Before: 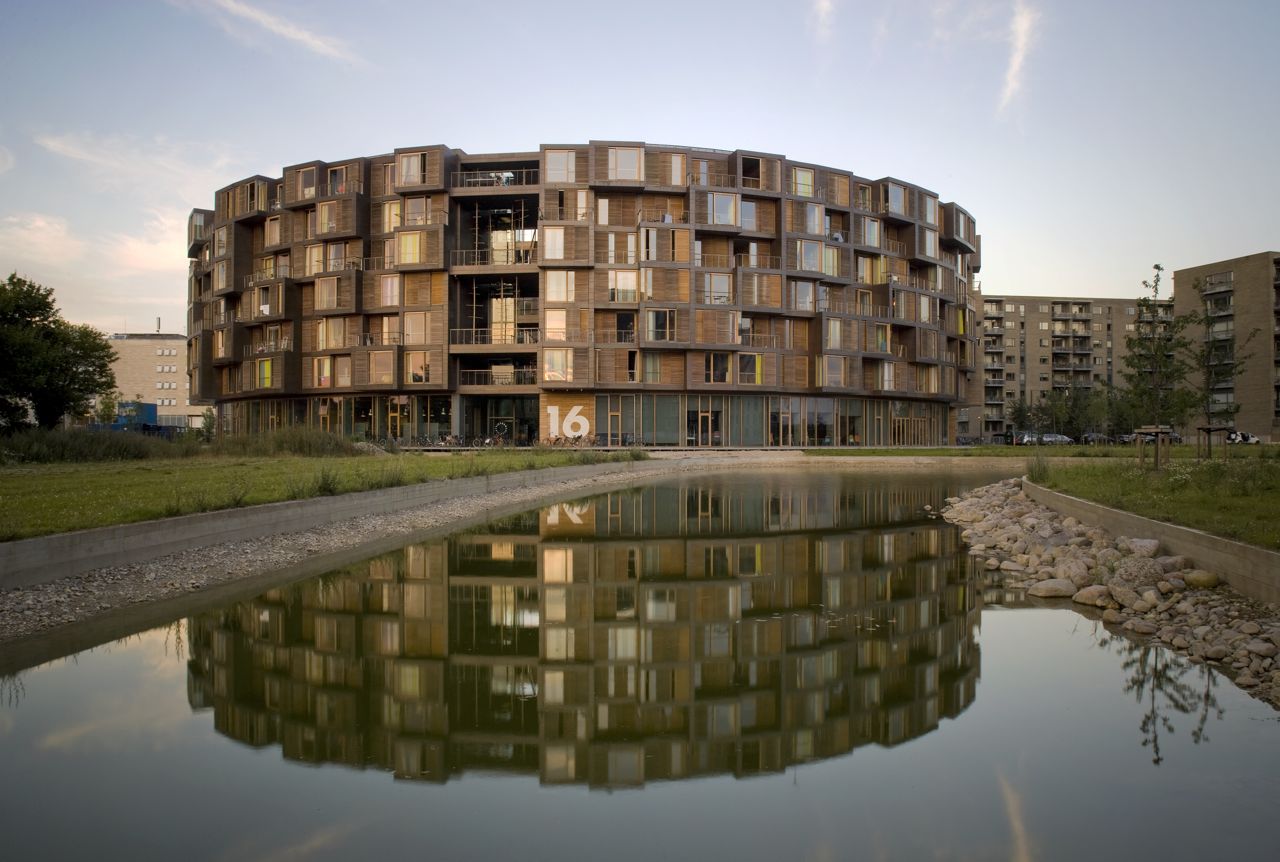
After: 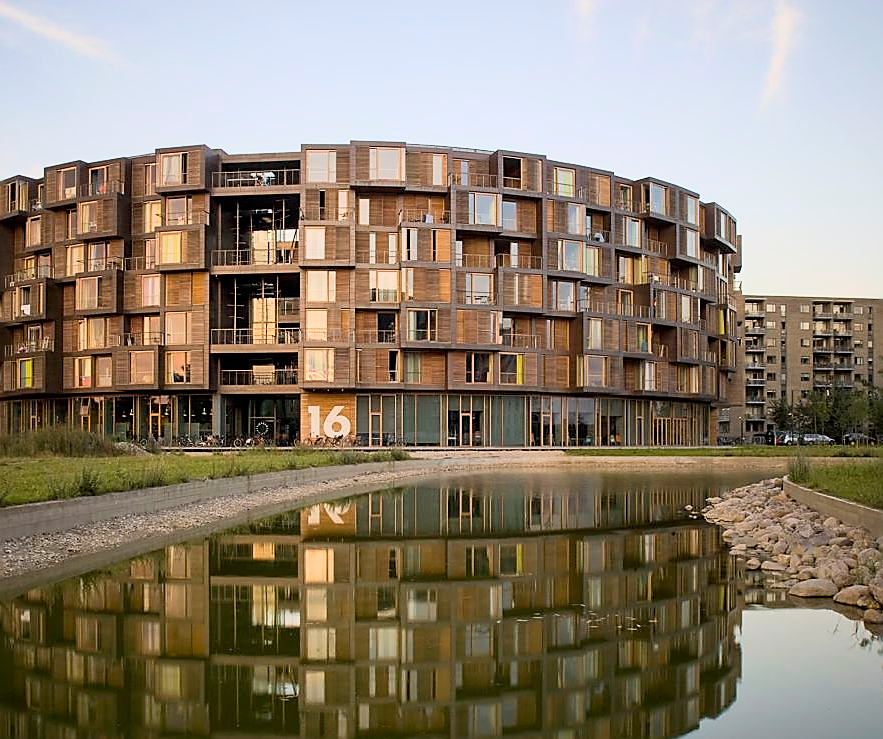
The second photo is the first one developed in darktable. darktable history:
crop: left 18.686%, right 12.311%, bottom 14.246%
base curve: curves: ch0 [(0, 0) (0.088, 0.125) (0.176, 0.251) (0.354, 0.501) (0.613, 0.749) (1, 0.877)]
sharpen: radius 1.425, amount 1.236, threshold 0.728
